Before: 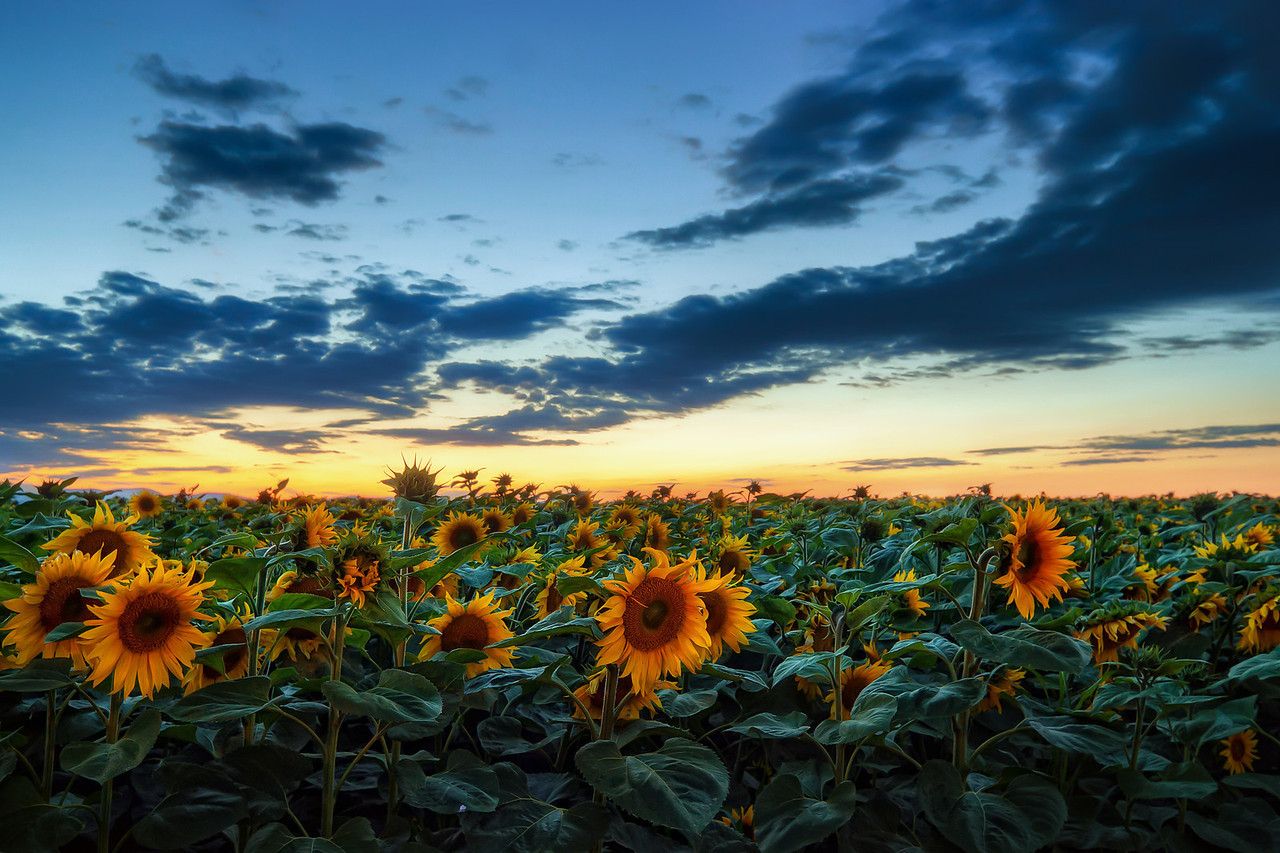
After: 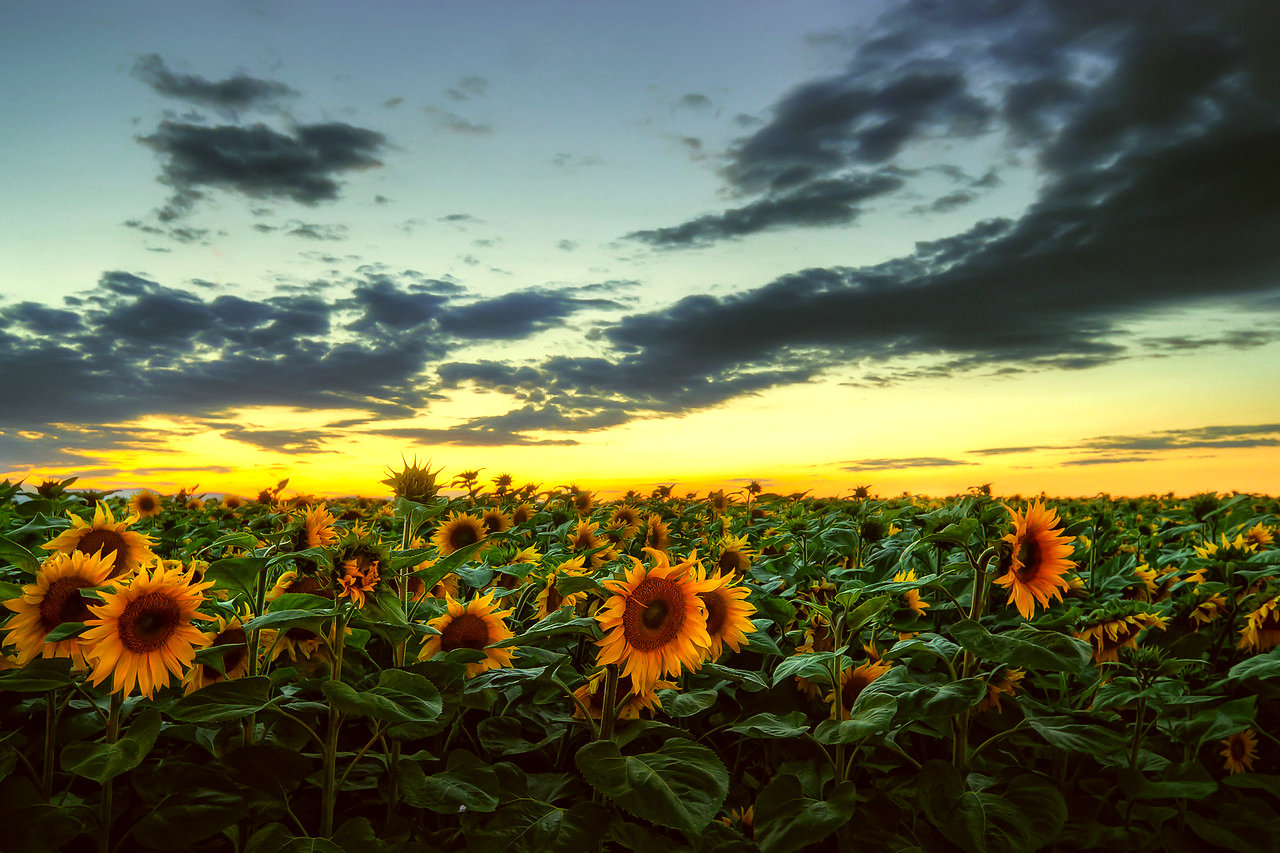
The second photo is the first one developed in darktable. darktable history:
tone equalizer: -8 EV -0.41 EV, -7 EV -0.412 EV, -6 EV -0.333 EV, -5 EV -0.196 EV, -3 EV 0.221 EV, -2 EV 0.361 EV, -1 EV 0.403 EV, +0 EV 0.398 EV
color correction: highlights a* 0.086, highlights b* 29.74, shadows a* -0.283, shadows b* 21.32
